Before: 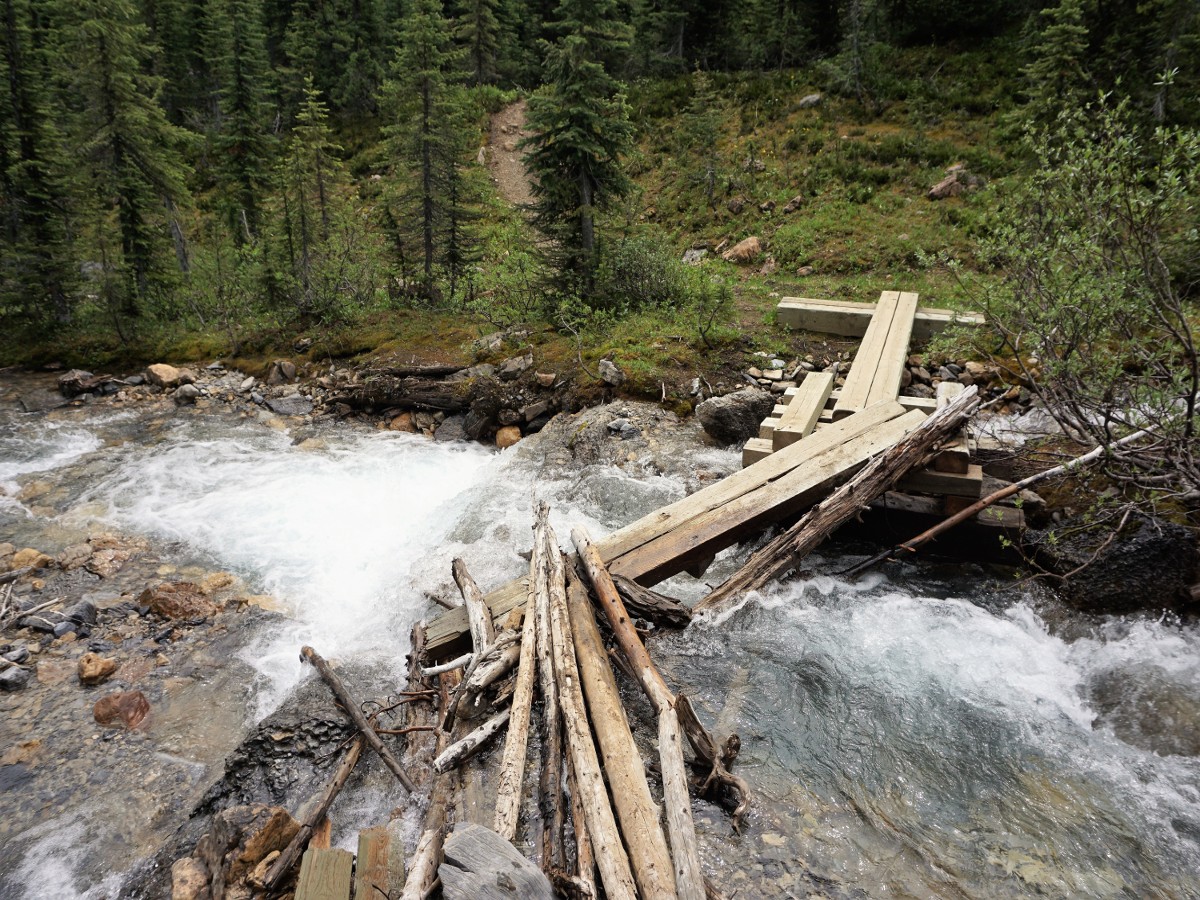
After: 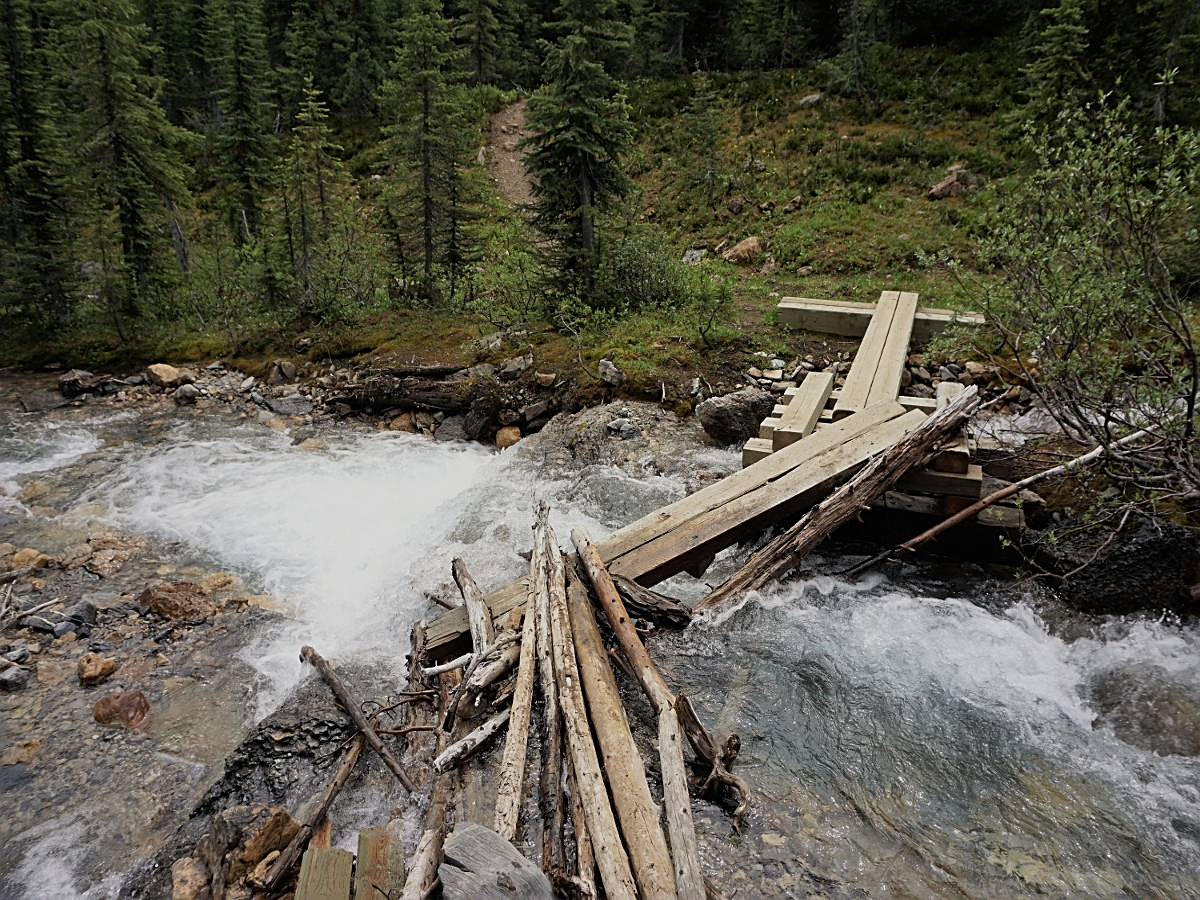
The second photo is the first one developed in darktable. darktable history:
sharpen: on, module defaults
exposure: exposure -0.486 EV, compensate highlight preservation false
